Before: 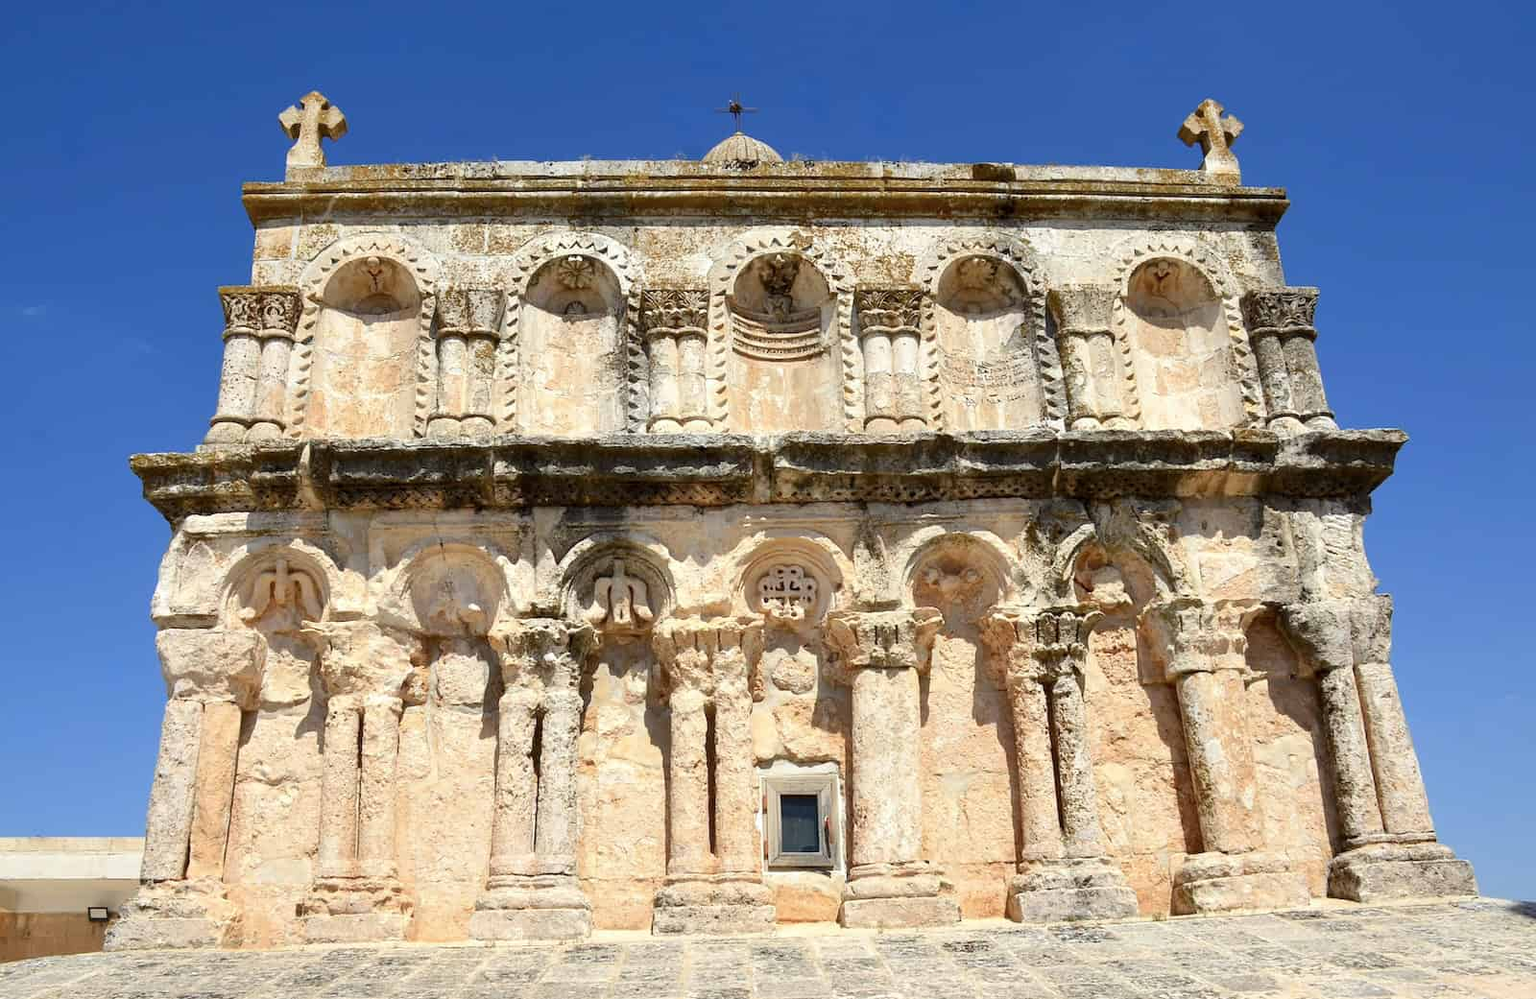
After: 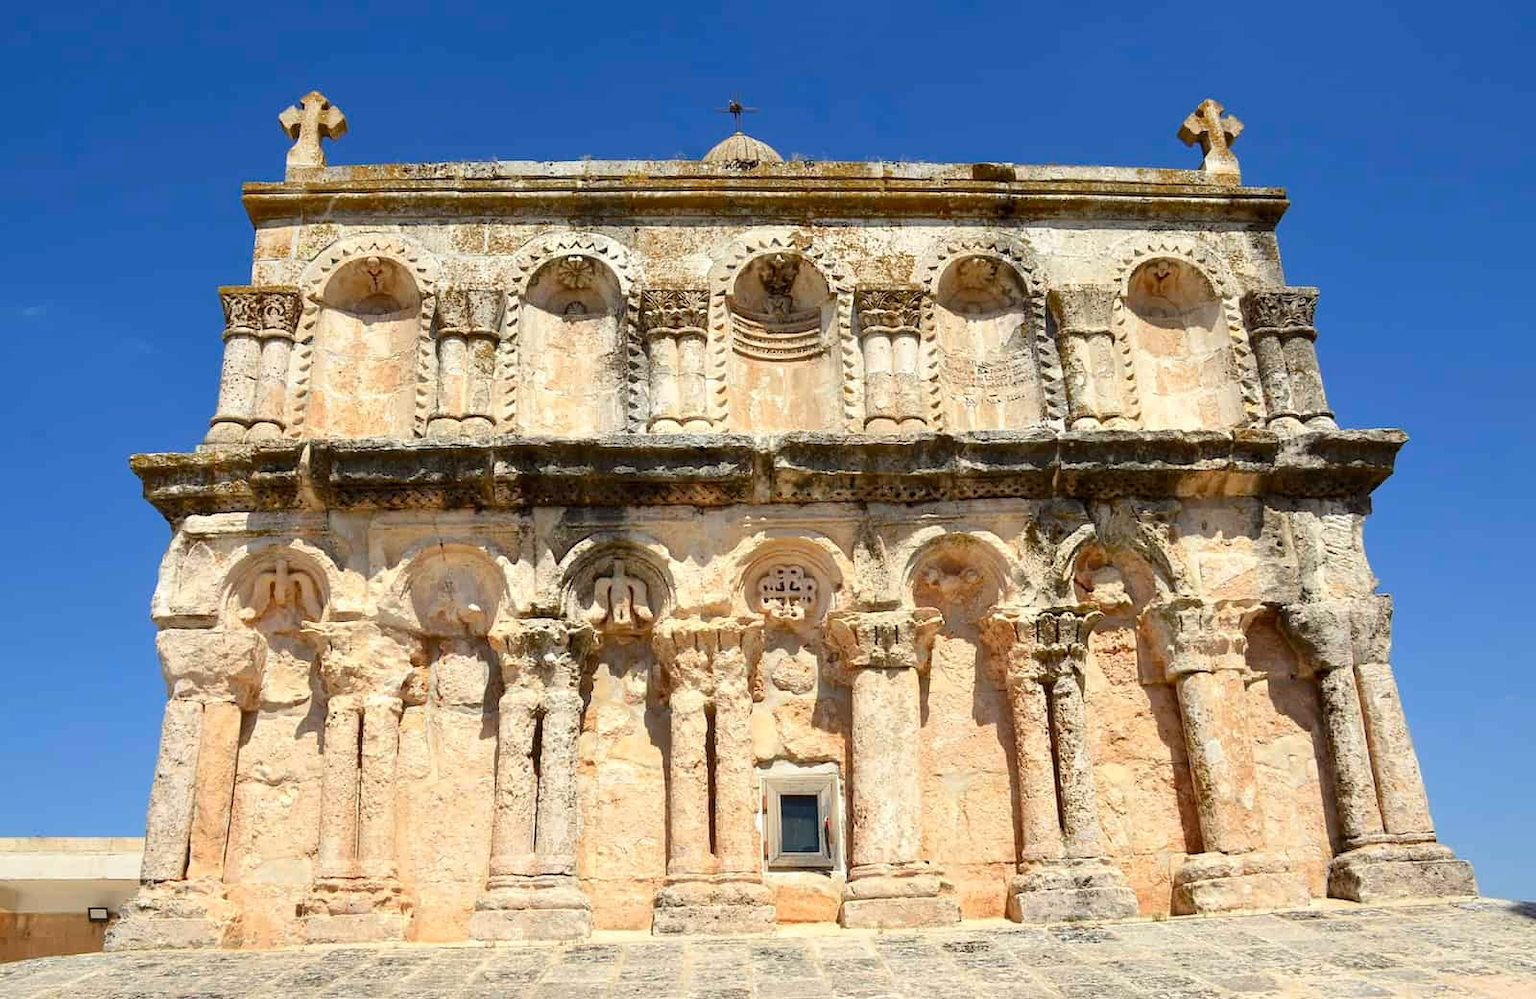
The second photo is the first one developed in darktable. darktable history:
color correction: highlights b* 3.05
